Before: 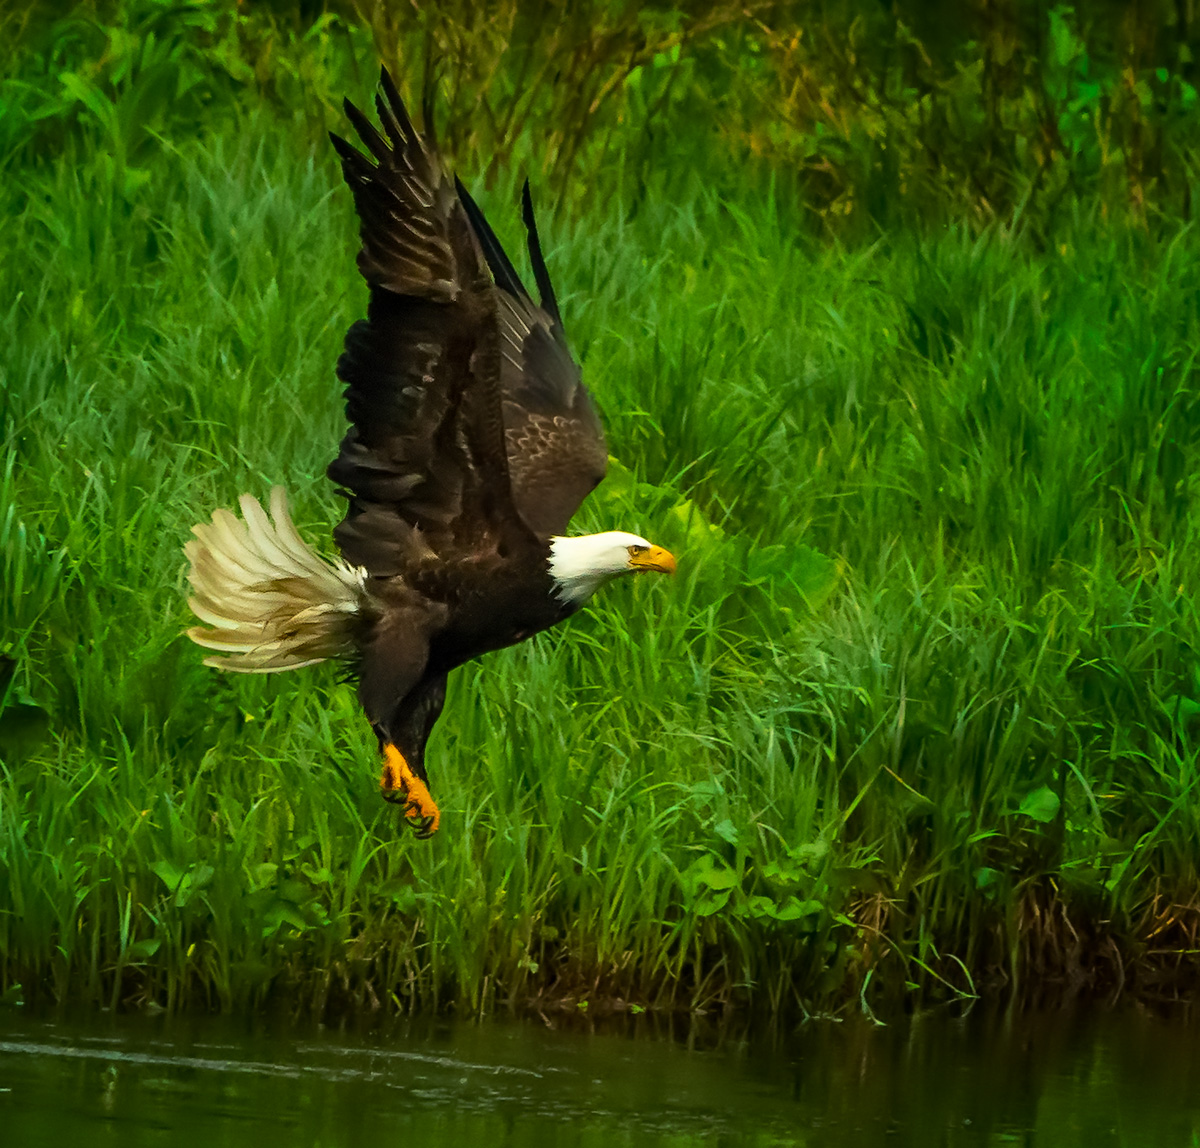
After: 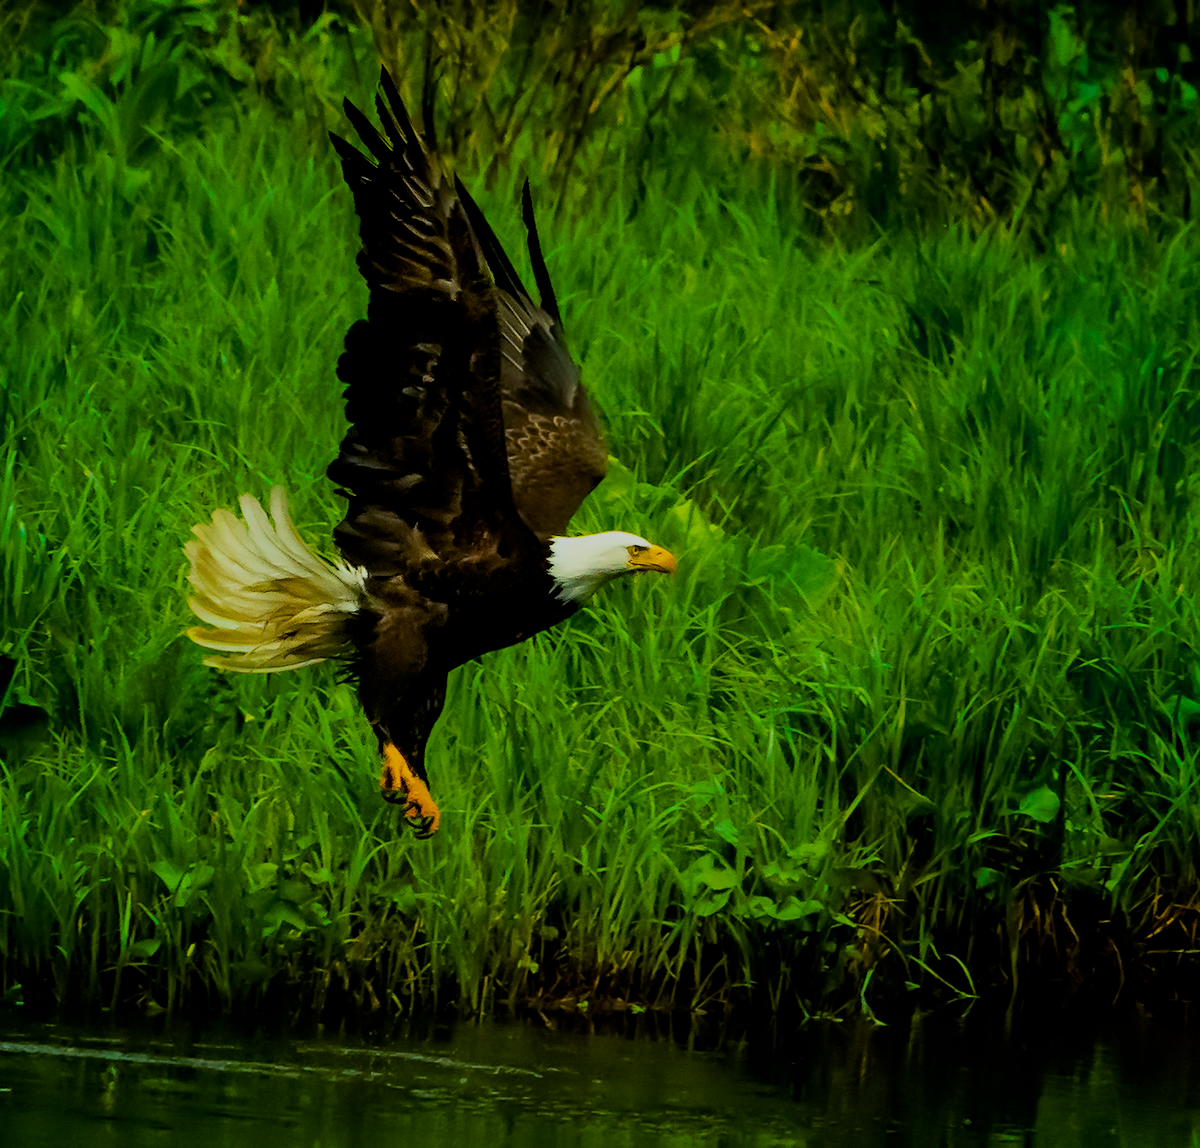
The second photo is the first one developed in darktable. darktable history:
color balance rgb: shadows lift › hue 84.75°, highlights gain › chroma 0.14%, highlights gain › hue 332.6°, perceptual saturation grading › global saturation 25.814%, global vibrance 2.518%
exposure: black level correction 0.009, exposure -0.16 EV, compensate highlight preservation false
color calibration: illuminant Planckian (black body), x 0.352, y 0.352, temperature 4762.61 K
filmic rgb: black relative exposure -7.65 EV, white relative exposure 4.56 EV, hardness 3.61
